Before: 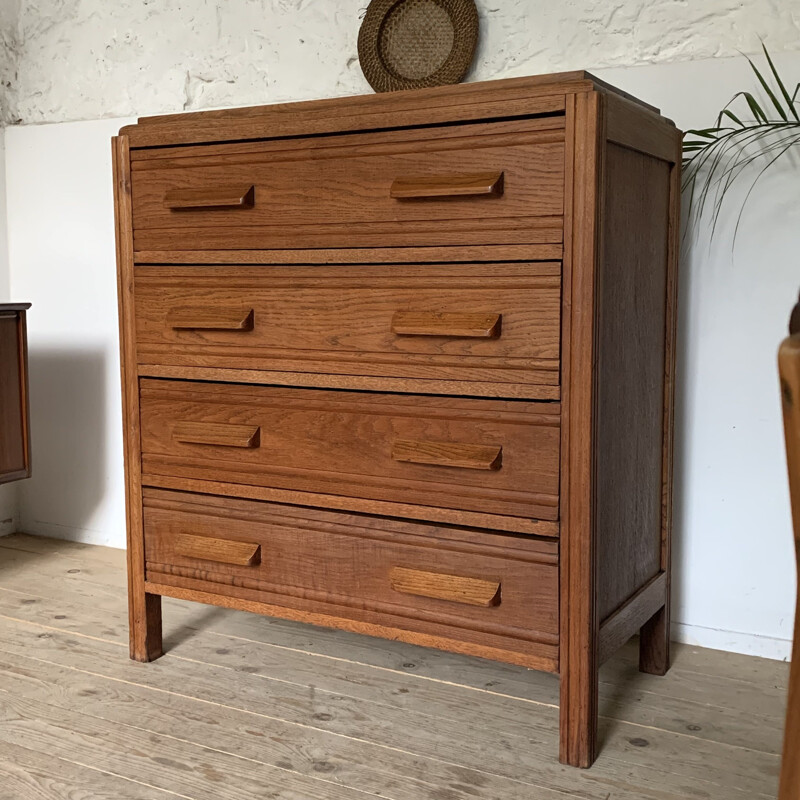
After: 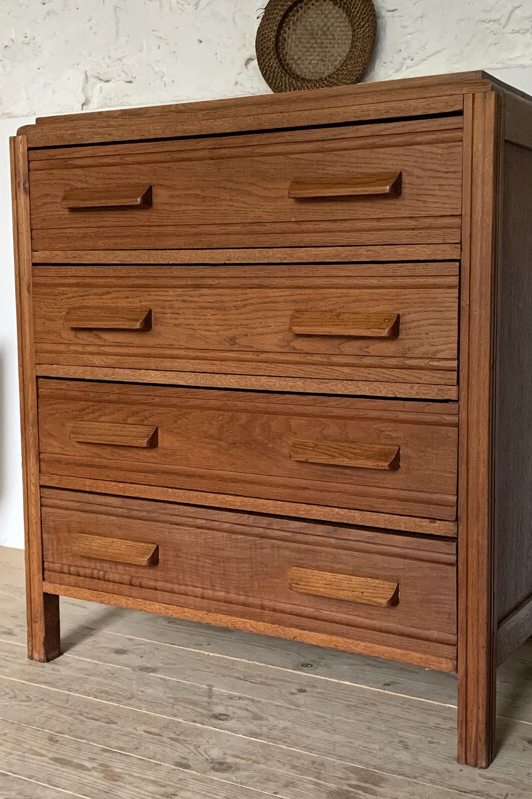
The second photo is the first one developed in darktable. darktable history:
crop and rotate: left 12.79%, right 20.587%
